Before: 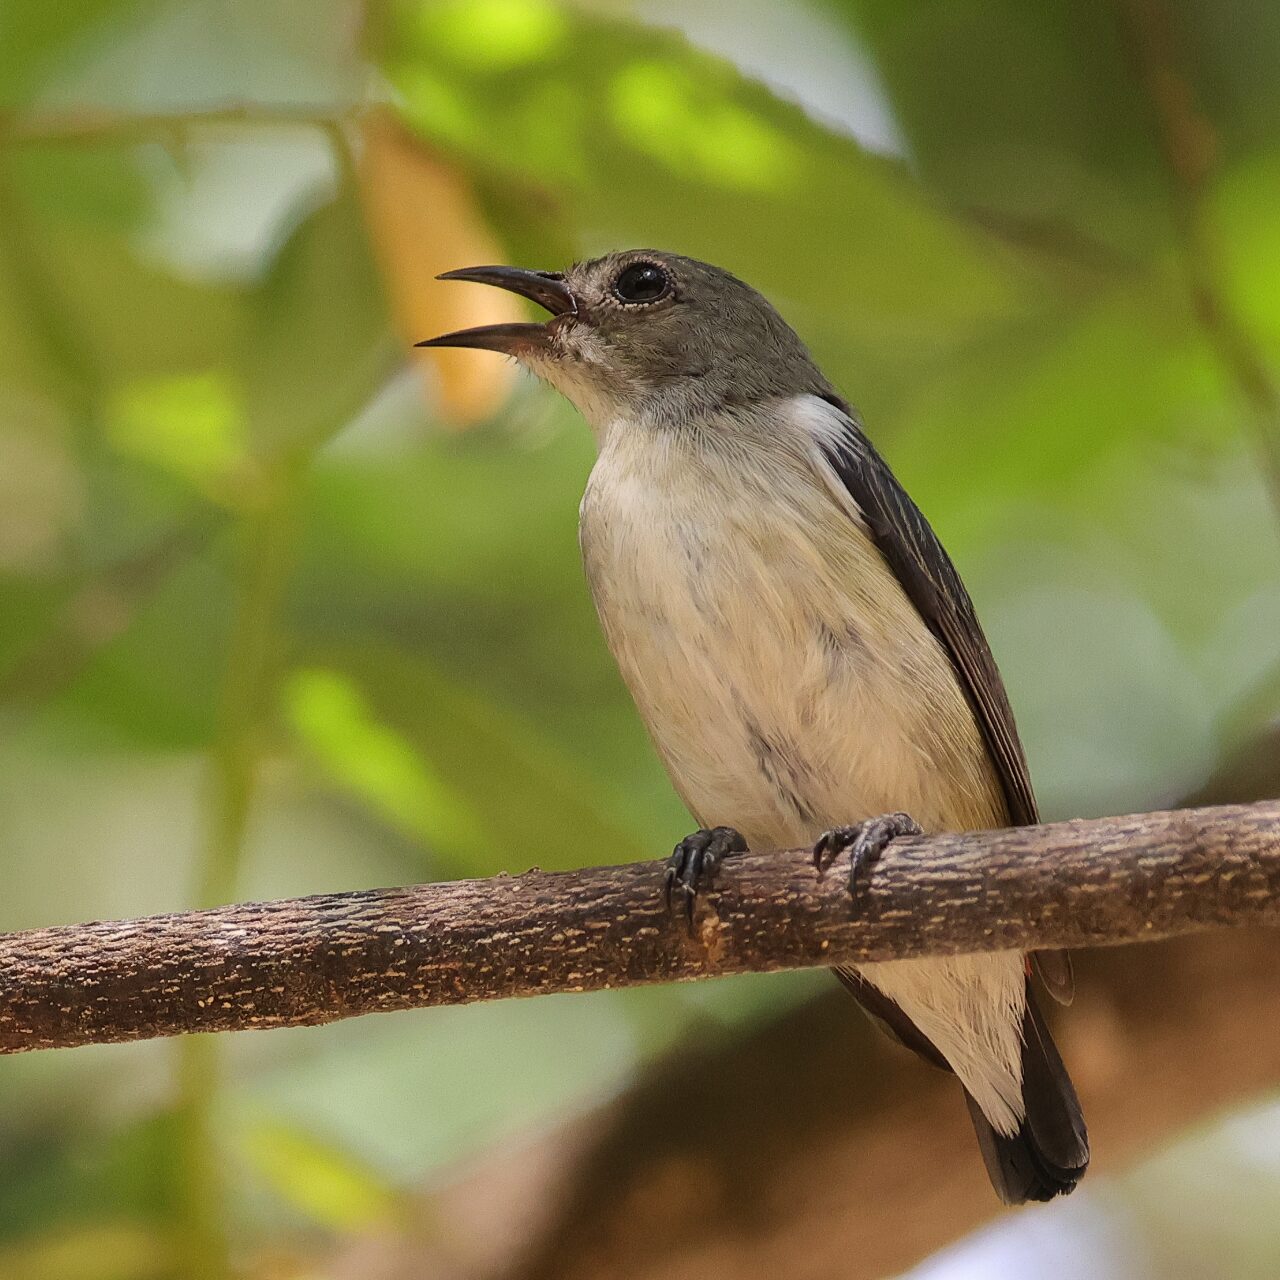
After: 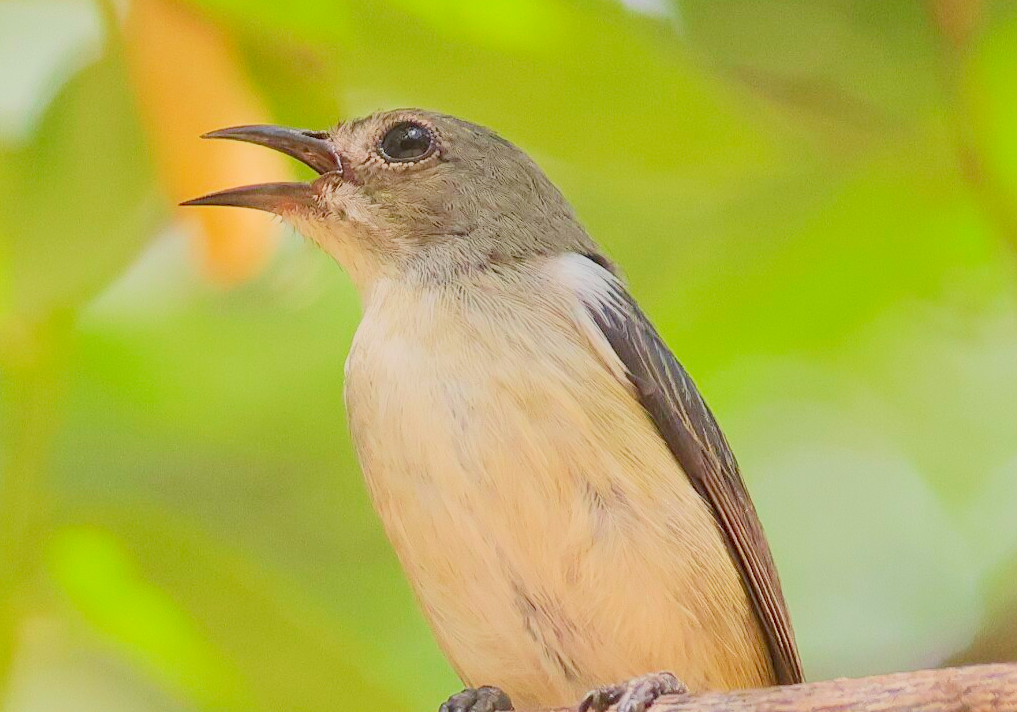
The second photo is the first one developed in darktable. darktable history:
exposure: black level correction 0, exposure 1.45 EV, compensate exposure bias true, compensate highlight preservation false
crop: left 18.38%, top 11.092%, right 2.134%, bottom 33.217%
contrast brightness saturation: contrast 0.23, brightness 0.1, saturation 0.29
filmic rgb: black relative exposure -14 EV, white relative exposure 8 EV, threshold 3 EV, hardness 3.74, latitude 50%, contrast 0.5, color science v5 (2021), contrast in shadows safe, contrast in highlights safe, enable highlight reconstruction true
